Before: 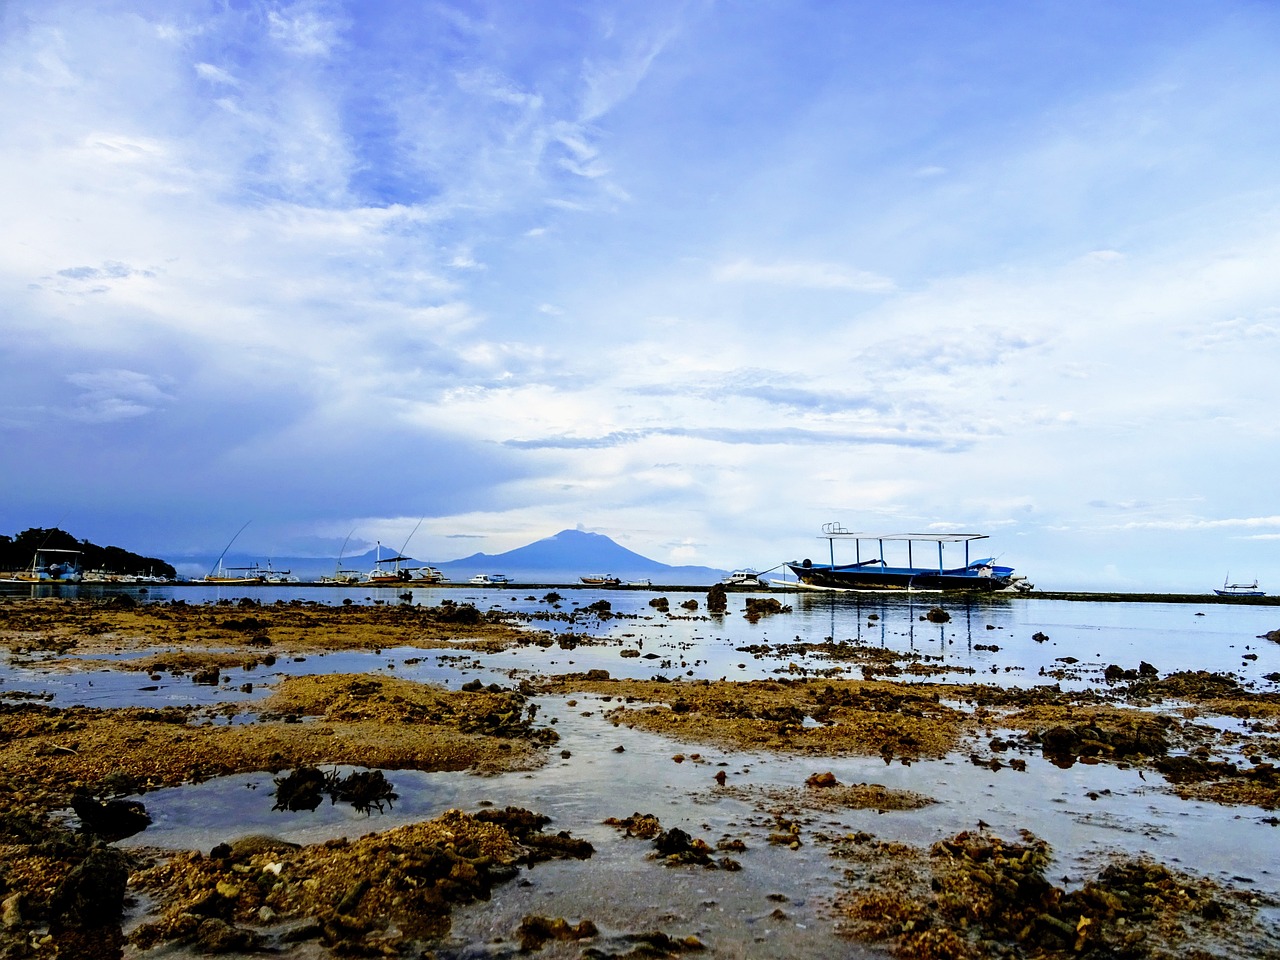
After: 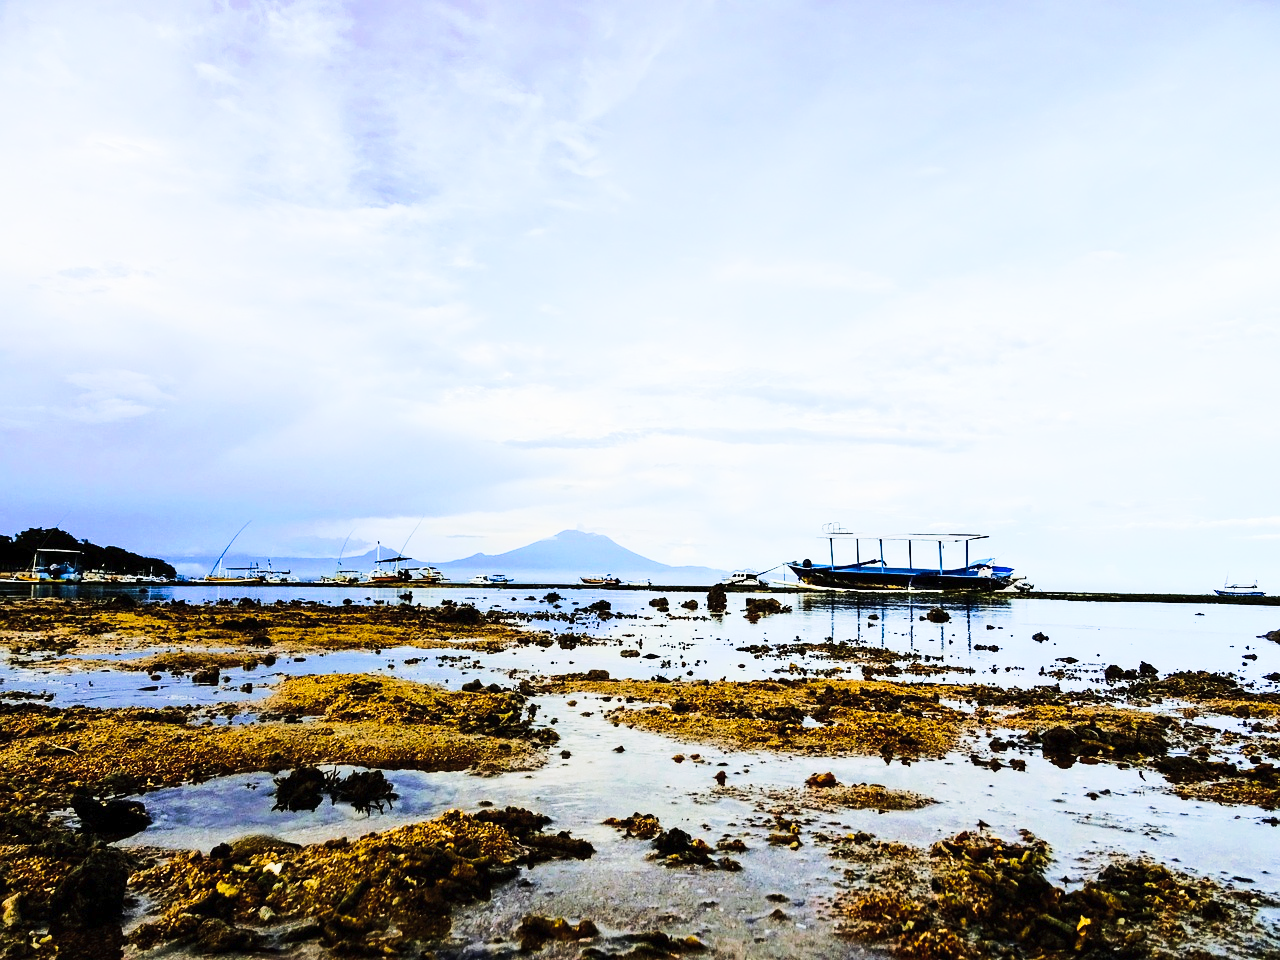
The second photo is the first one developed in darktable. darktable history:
tone curve: curves: ch0 [(0, 0) (0.003, 0.011) (0.011, 0.019) (0.025, 0.03) (0.044, 0.045) (0.069, 0.061) (0.1, 0.085) (0.136, 0.119) (0.177, 0.159) (0.224, 0.205) (0.277, 0.261) (0.335, 0.329) (0.399, 0.407) (0.468, 0.508) (0.543, 0.606) (0.623, 0.71) (0.709, 0.815) (0.801, 0.903) (0.898, 0.957) (1, 1)], preserve colors none
rgb curve: curves: ch0 [(0, 0) (0.284, 0.292) (0.505, 0.644) (1, 1)], compensate middle gray true
